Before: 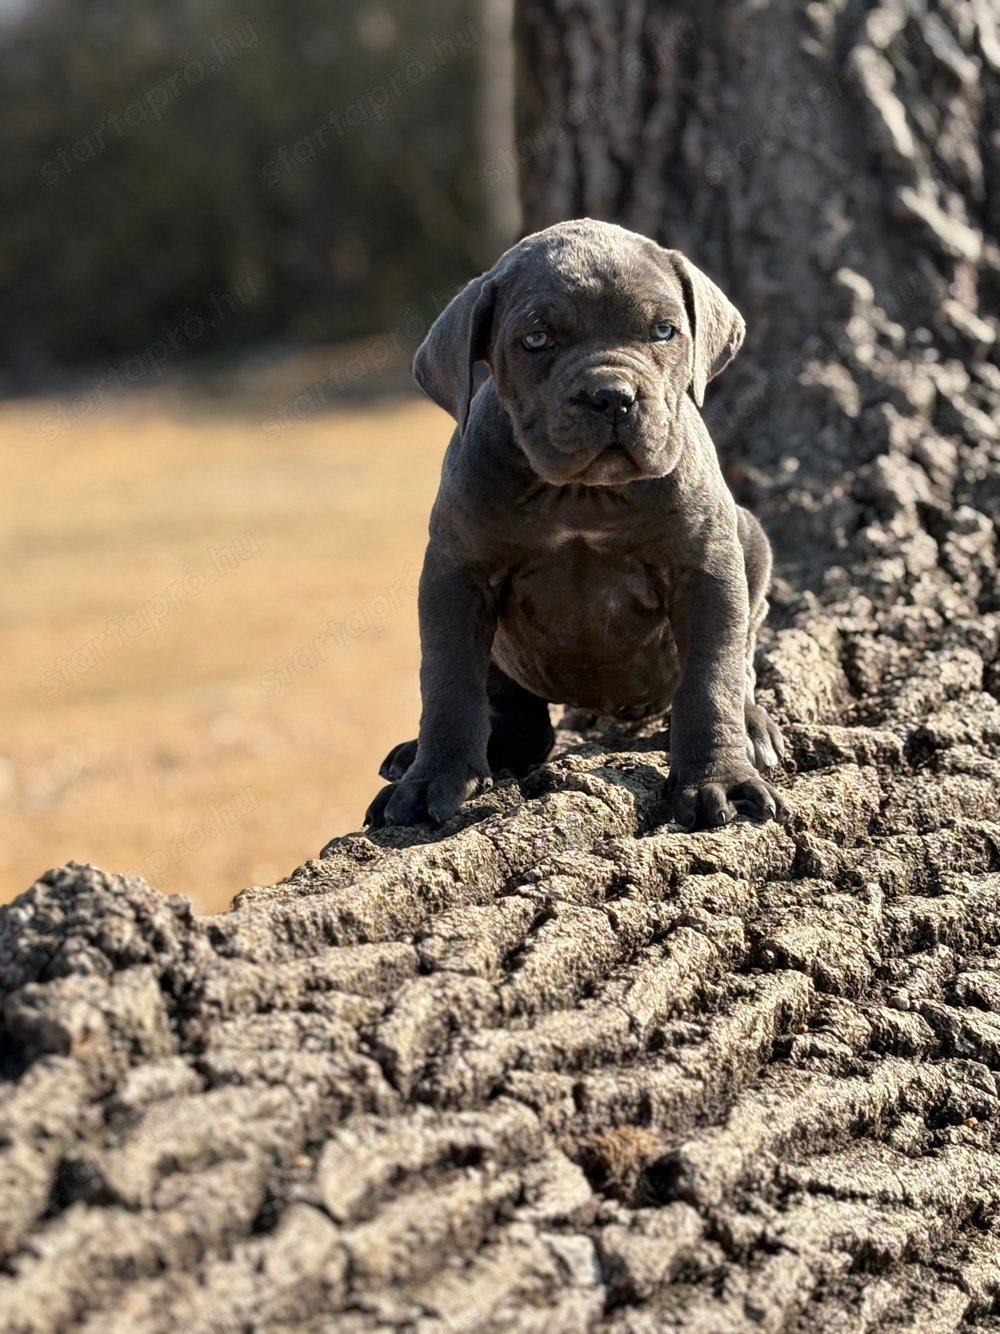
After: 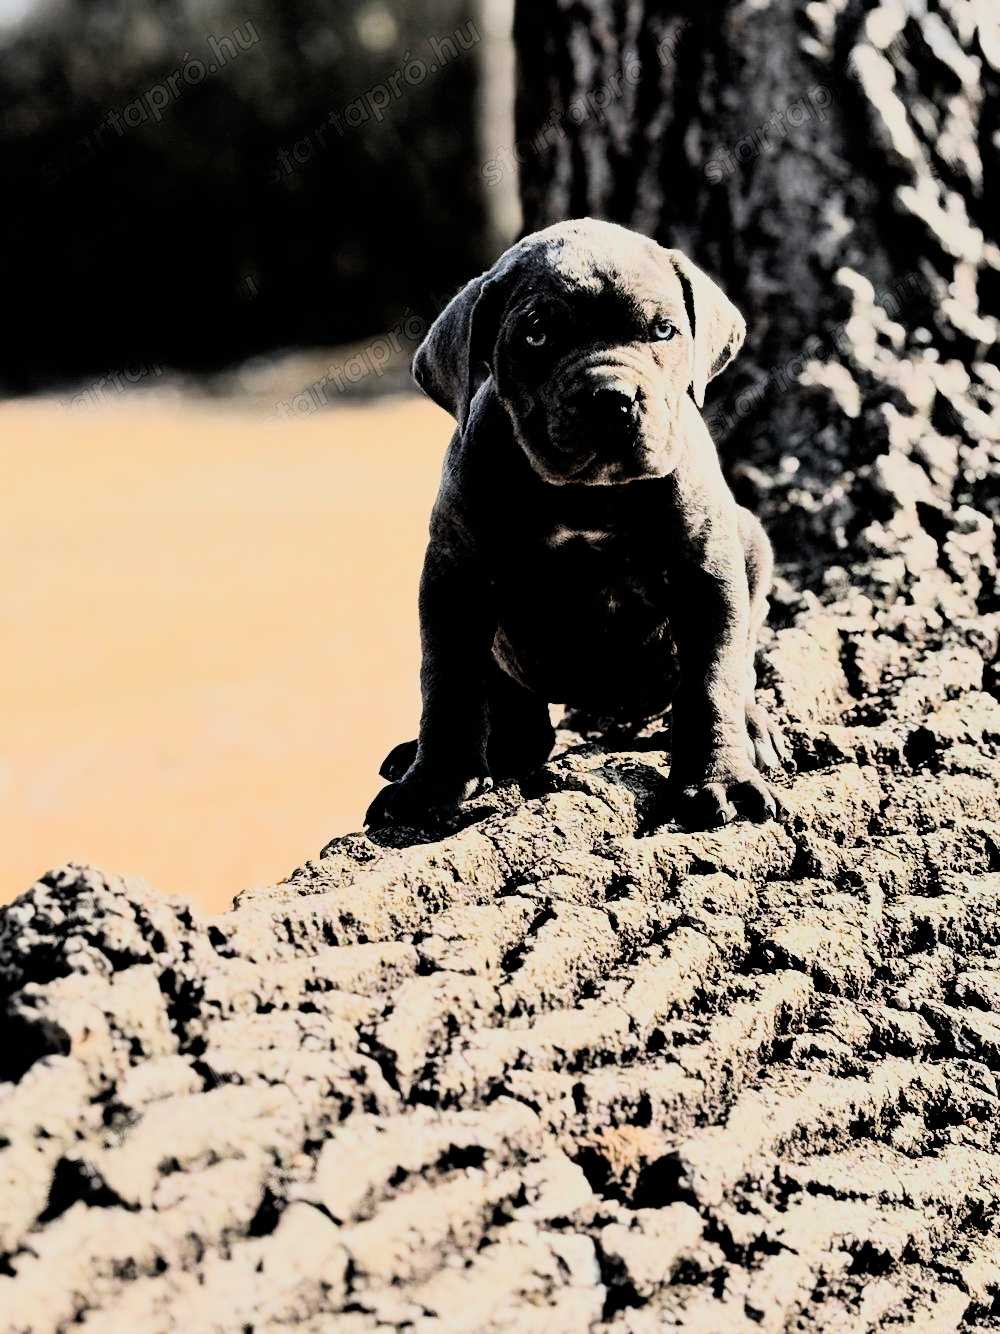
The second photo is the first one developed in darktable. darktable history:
rgb curve: curves: ch0 [(0, 0) (0.21, 0.15) (0.24, 0.21) (0.5, 0.75) (0.75, 0.96) (0.89, 0.99) (1, 1)]; ch1 [(0, 0.02) (0.21, 0.13) (0.25, 0.2) (0.5, 0.67) (0.75, 0.9) (0.89, 0.97) (1, 1)]; ch2 [(0, 0.02) (0.21, 0.13) (0.25, 0.2) (0.5, 0.67) (0.75, 0.9) (0.89, 0.97) (1, 1)], compensate middle gray true
filmic rgb: black relative exposure -5 EV, hardness 2.88, contrast 1.3
